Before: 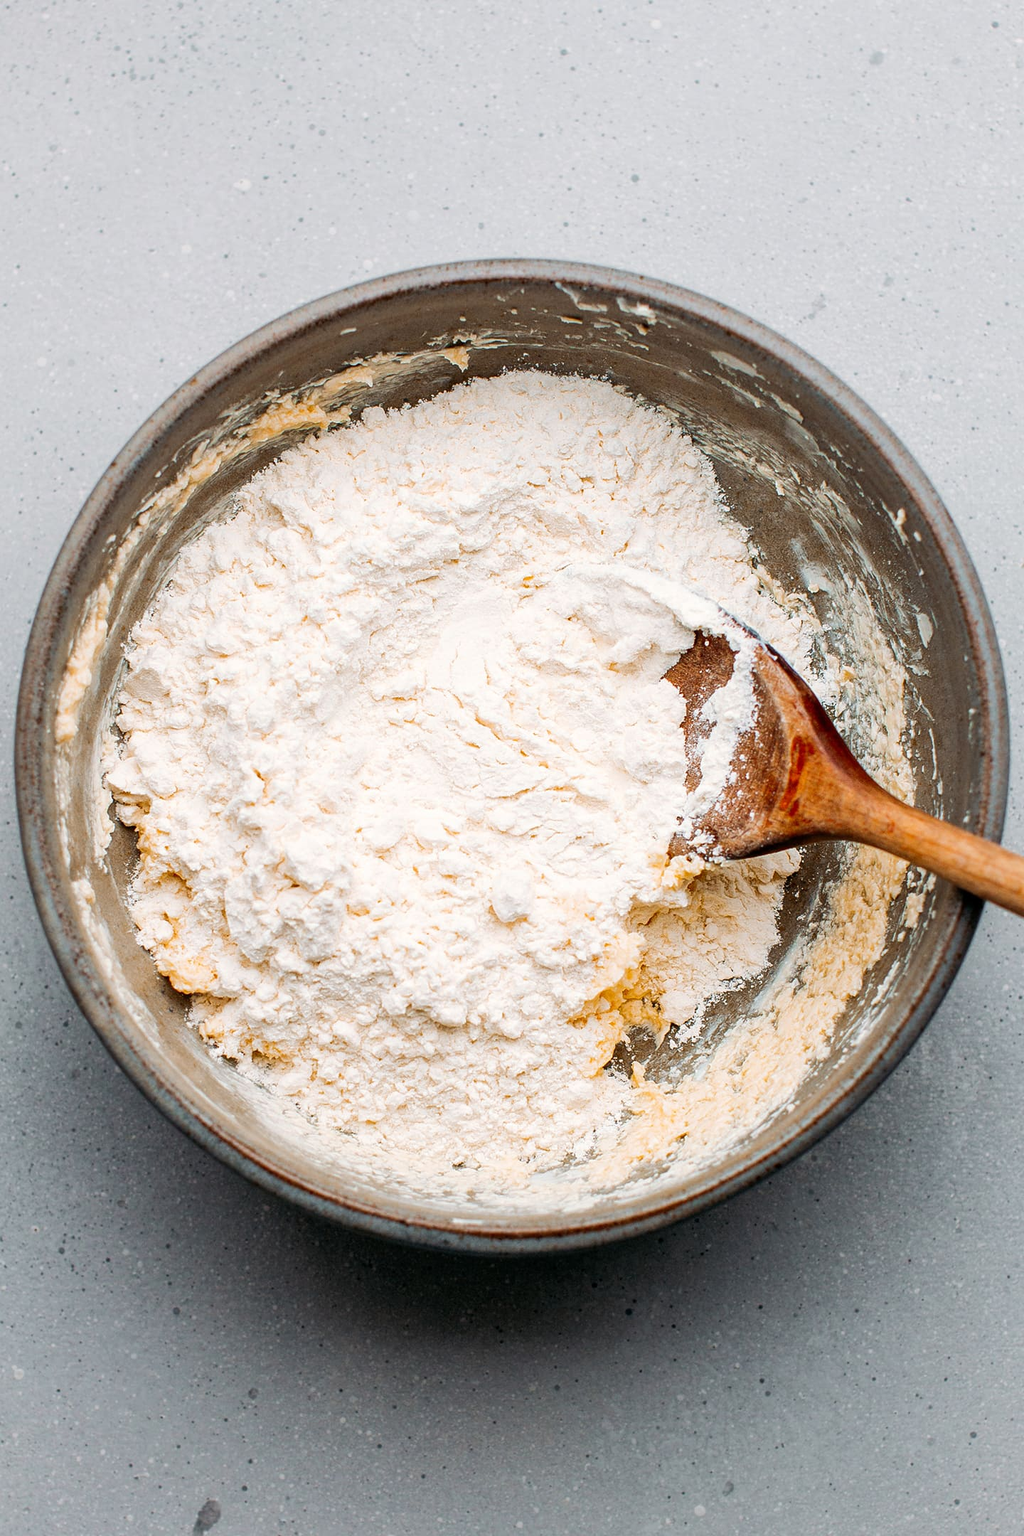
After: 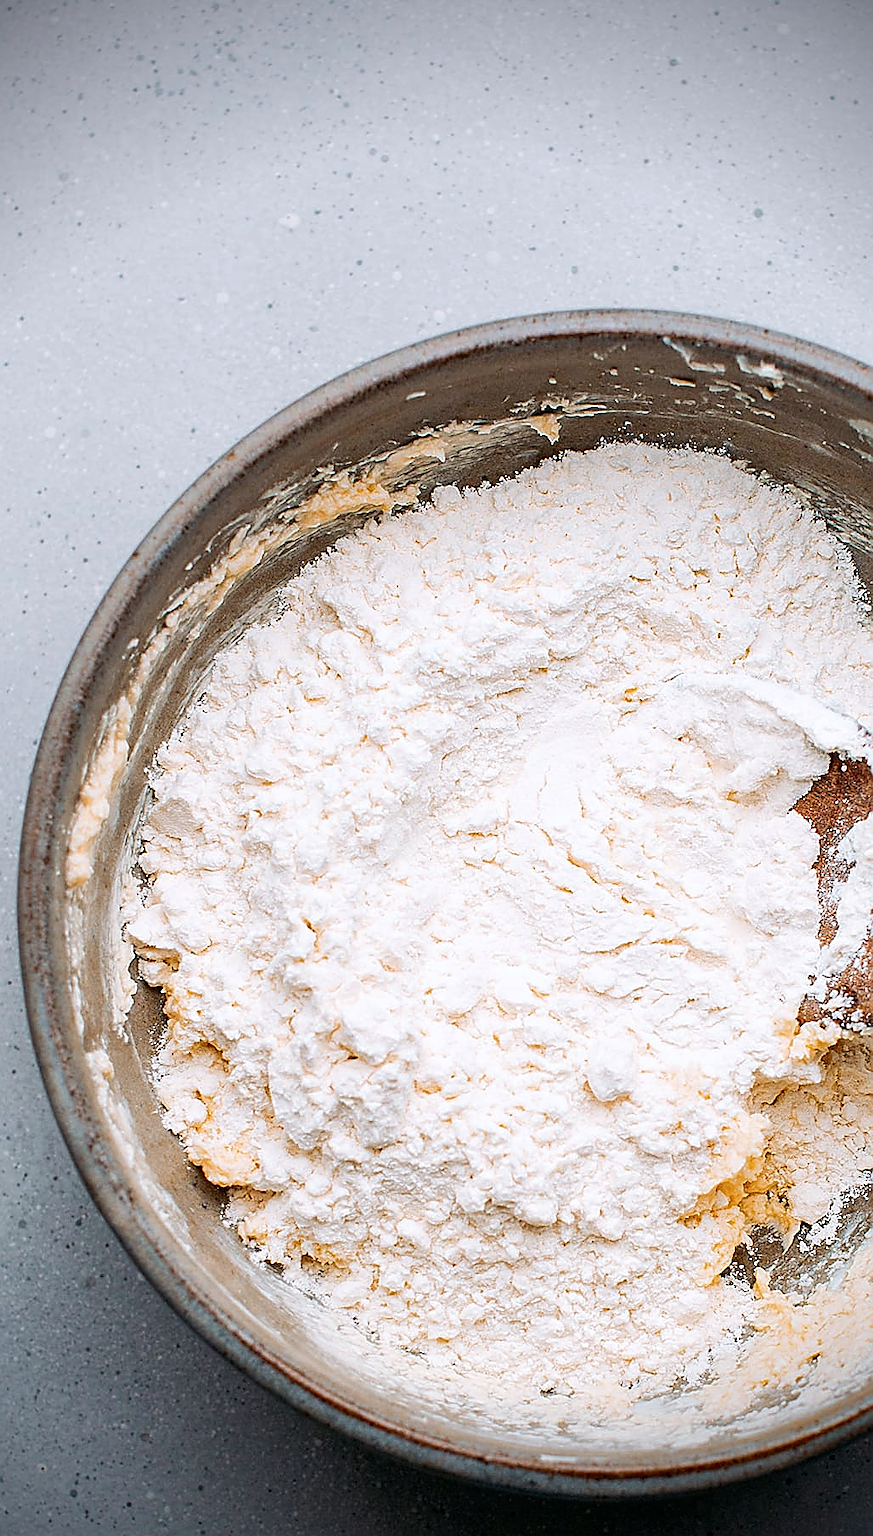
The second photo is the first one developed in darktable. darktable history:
crop: right 28.527%, bottom 16.232%
sharpen: radius 1.419, amount 1.257, threshold 0.646
vignetting: brightness -0.982, saturation 0.489
color correction: highlights a* -0.118, highlights b* -5.53, shadows a* -0.15, shadows b* -0.083
